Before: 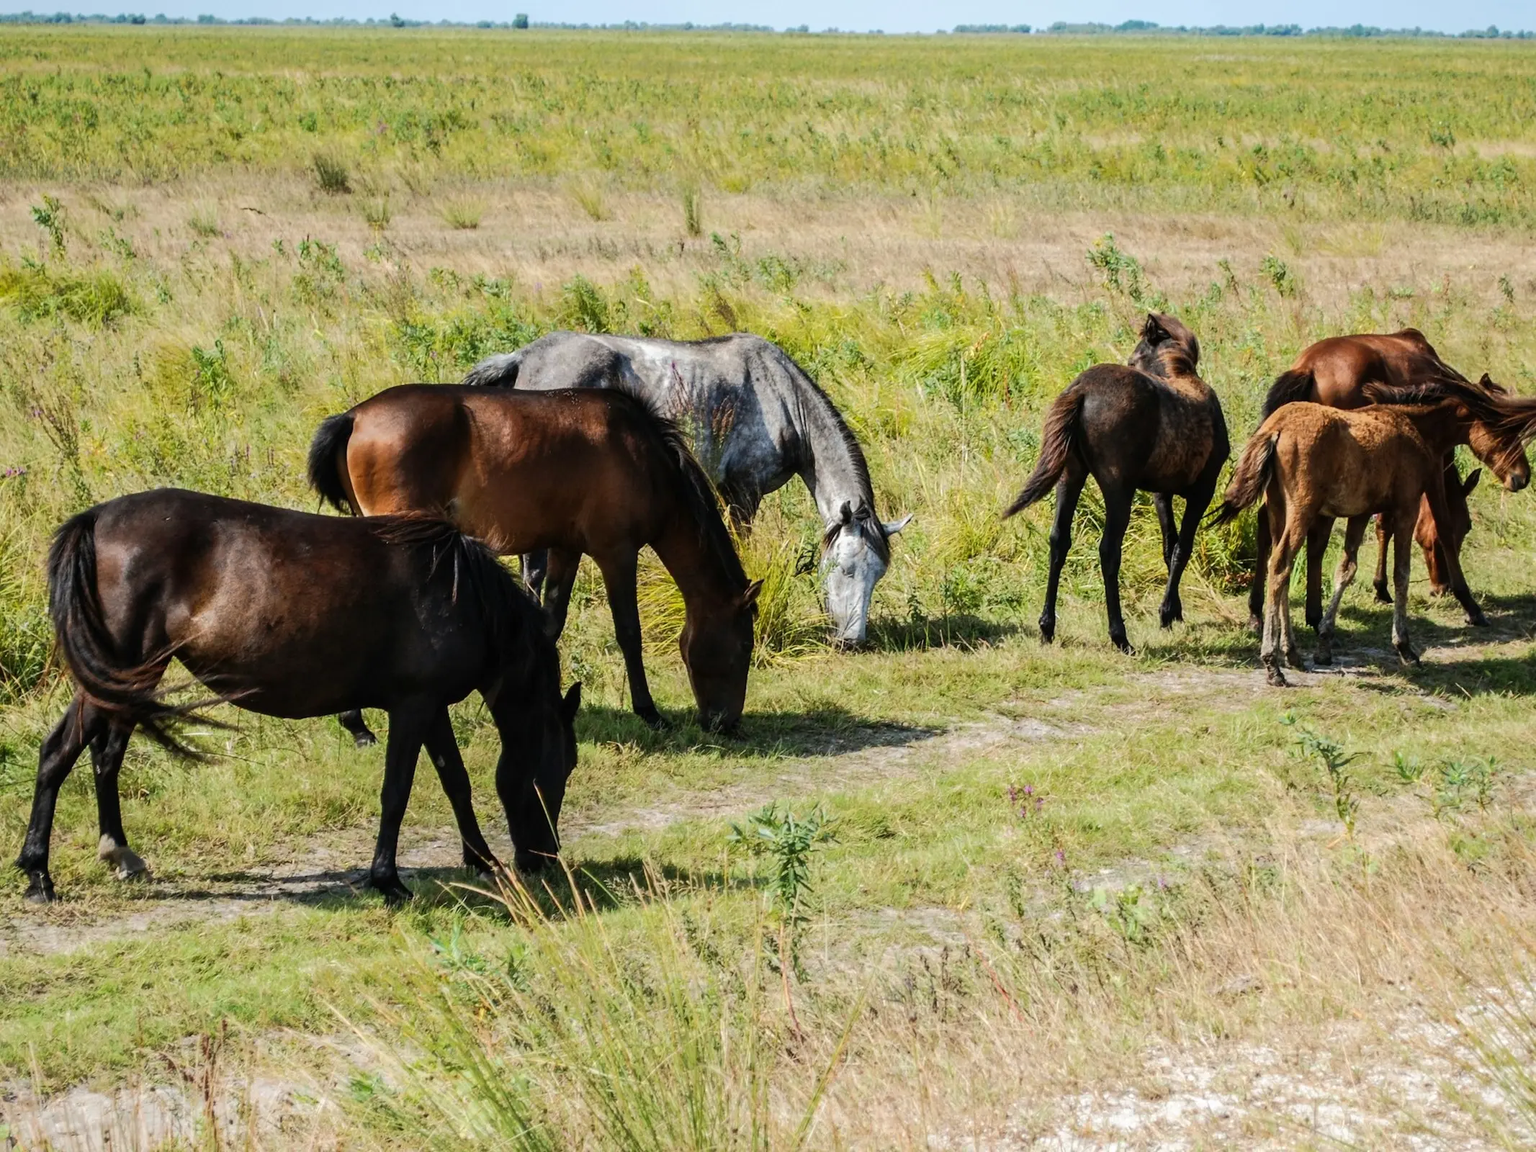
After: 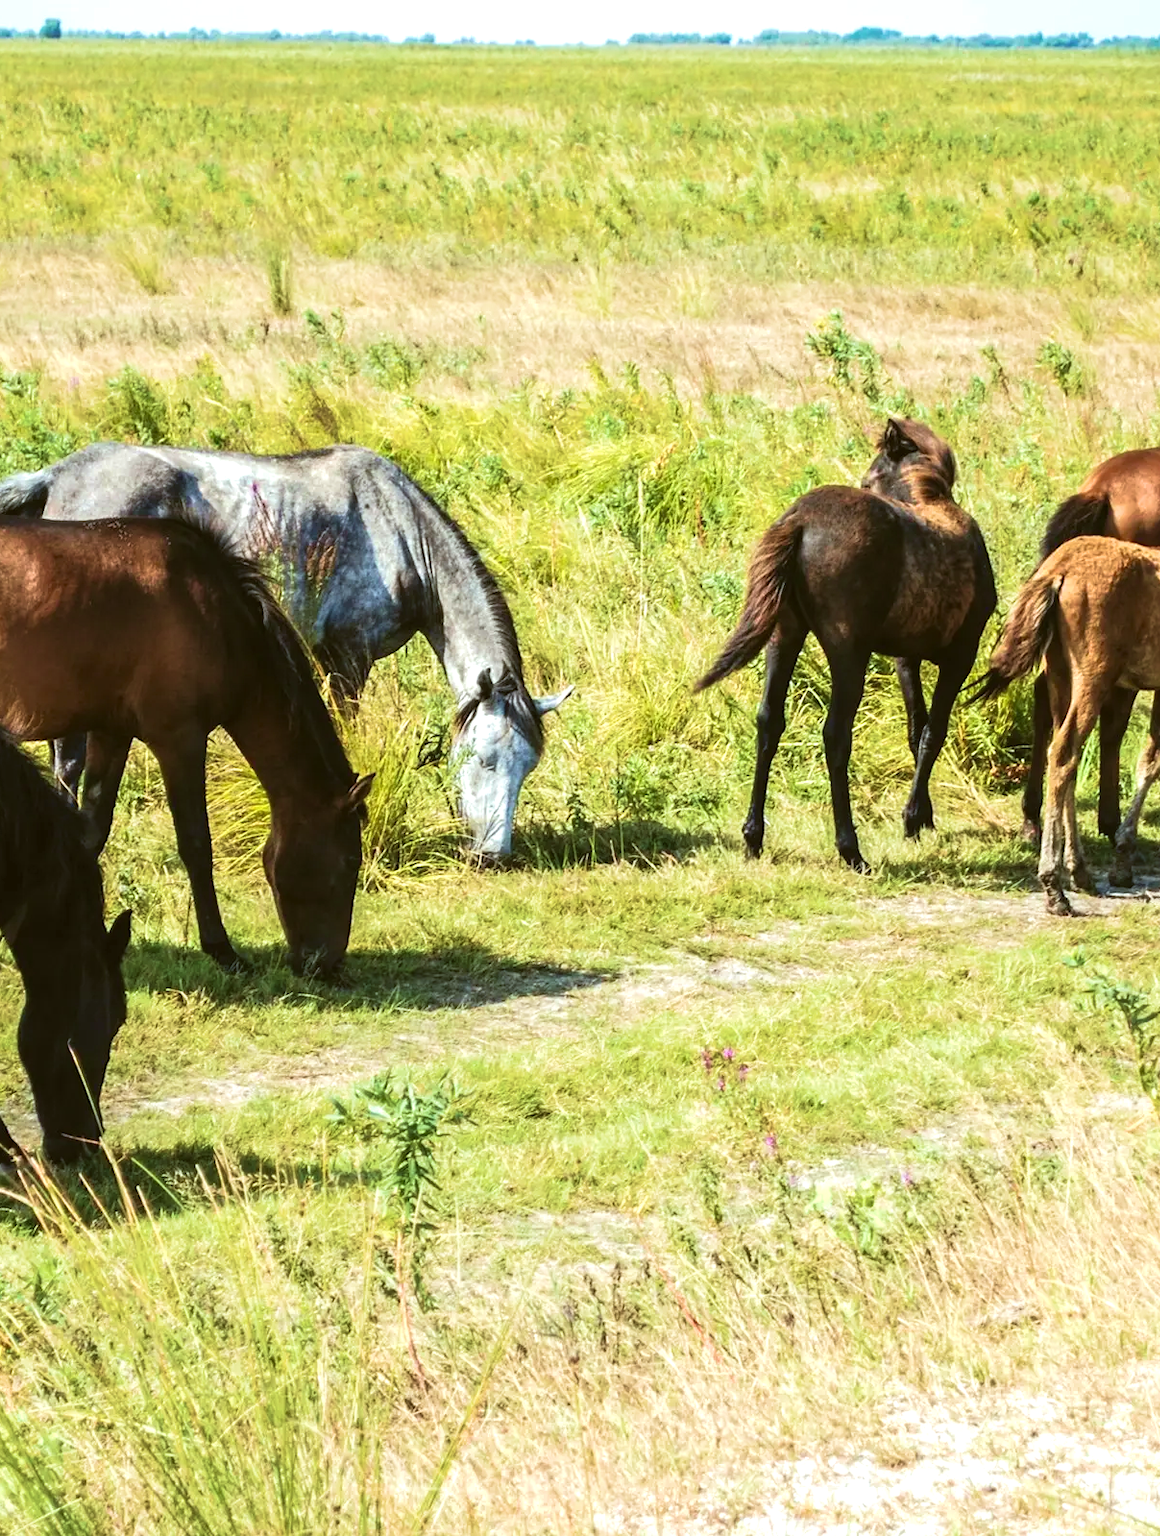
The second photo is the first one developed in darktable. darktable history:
color balance: lift [1.004, 1.002, 1.002, 0.998], gamma [1, 1.007, 1.002, 0.993], gain [1, 0.977, 1.013, 1.023], contrast -3.64%
crop: left 31.458%, top 0%, right 11.876%
base curve: curves: ch0 [(0, 0) (0.303, 0.277) (1, 1)]
exposure: black level correction 0, exposure 0.7 EV, compensate exposure bias true, compensate highlight preservation false
velvia: strength 45%
